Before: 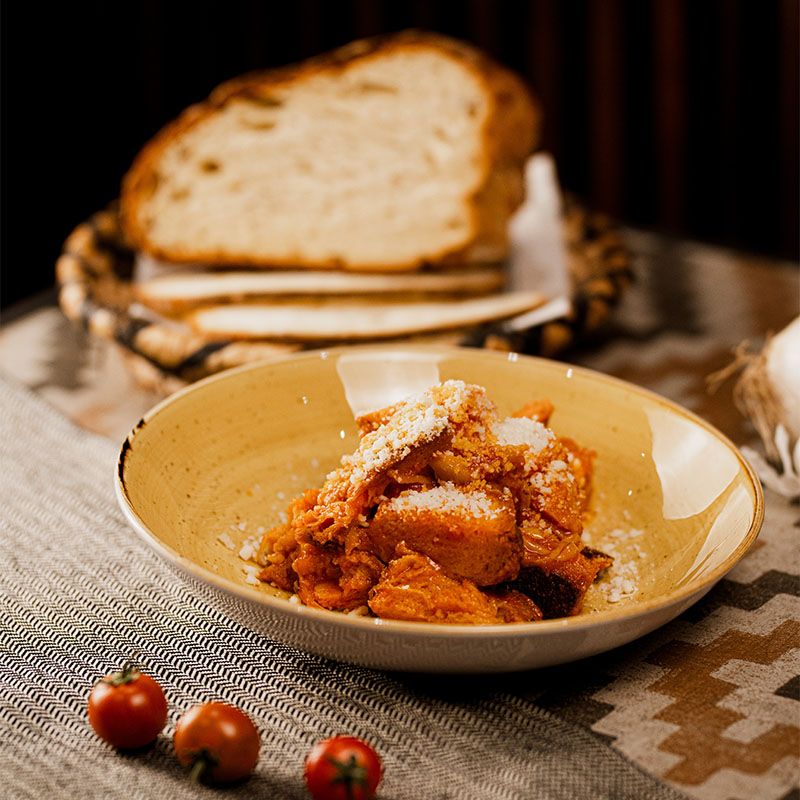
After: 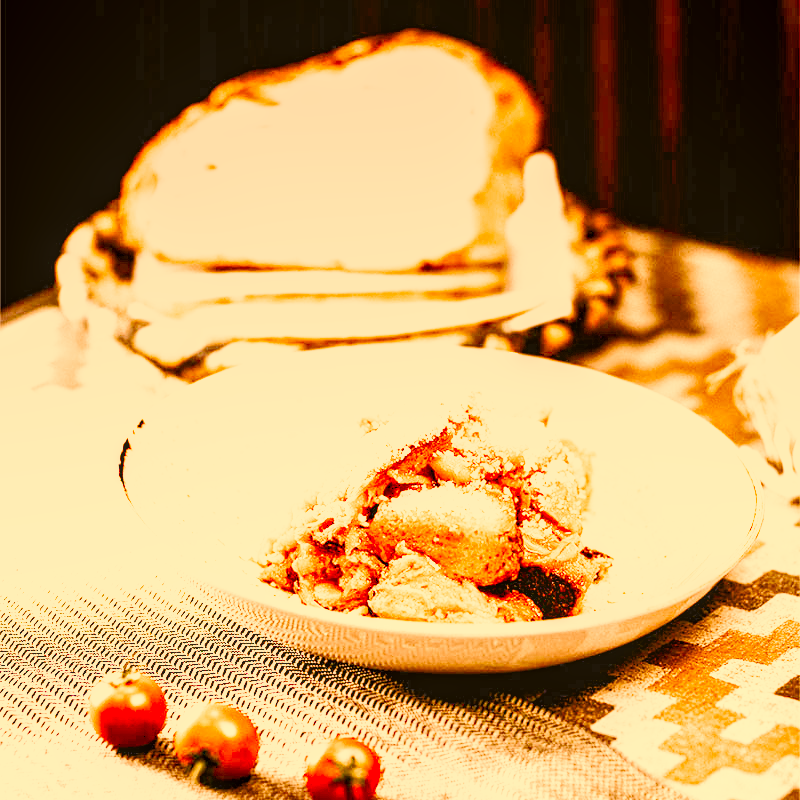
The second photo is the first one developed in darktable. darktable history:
color balance rgb: highlights gain › chroma 3.049%, highlights gain › hue 60.26°, perceptual saturation grading › global saturation 24.081%, perceptual saturation grading › highlights -24.121%, perceptual saturation grading › mid-tones 23.958%, perceptual saturation grading › shadows 38.822%, global vibrance 16.211%, saturation formula JzAzBz (2021)
local contrast: on, module defaults
exposure: black level correction 0, exposure 3.931 EV, compensate highlight preservation false
filmic rgb: black relative exposure -7.65 EV, white relative exposure 4.56 EV, hardness 3.61, preserve chrominance no, color science v4 (2020), type of noise poissonian
color correction: highlights a* 18.11, highlights b* 35.47, shadows a* 1.43, shadows b* 5.95, saturation 1.05
